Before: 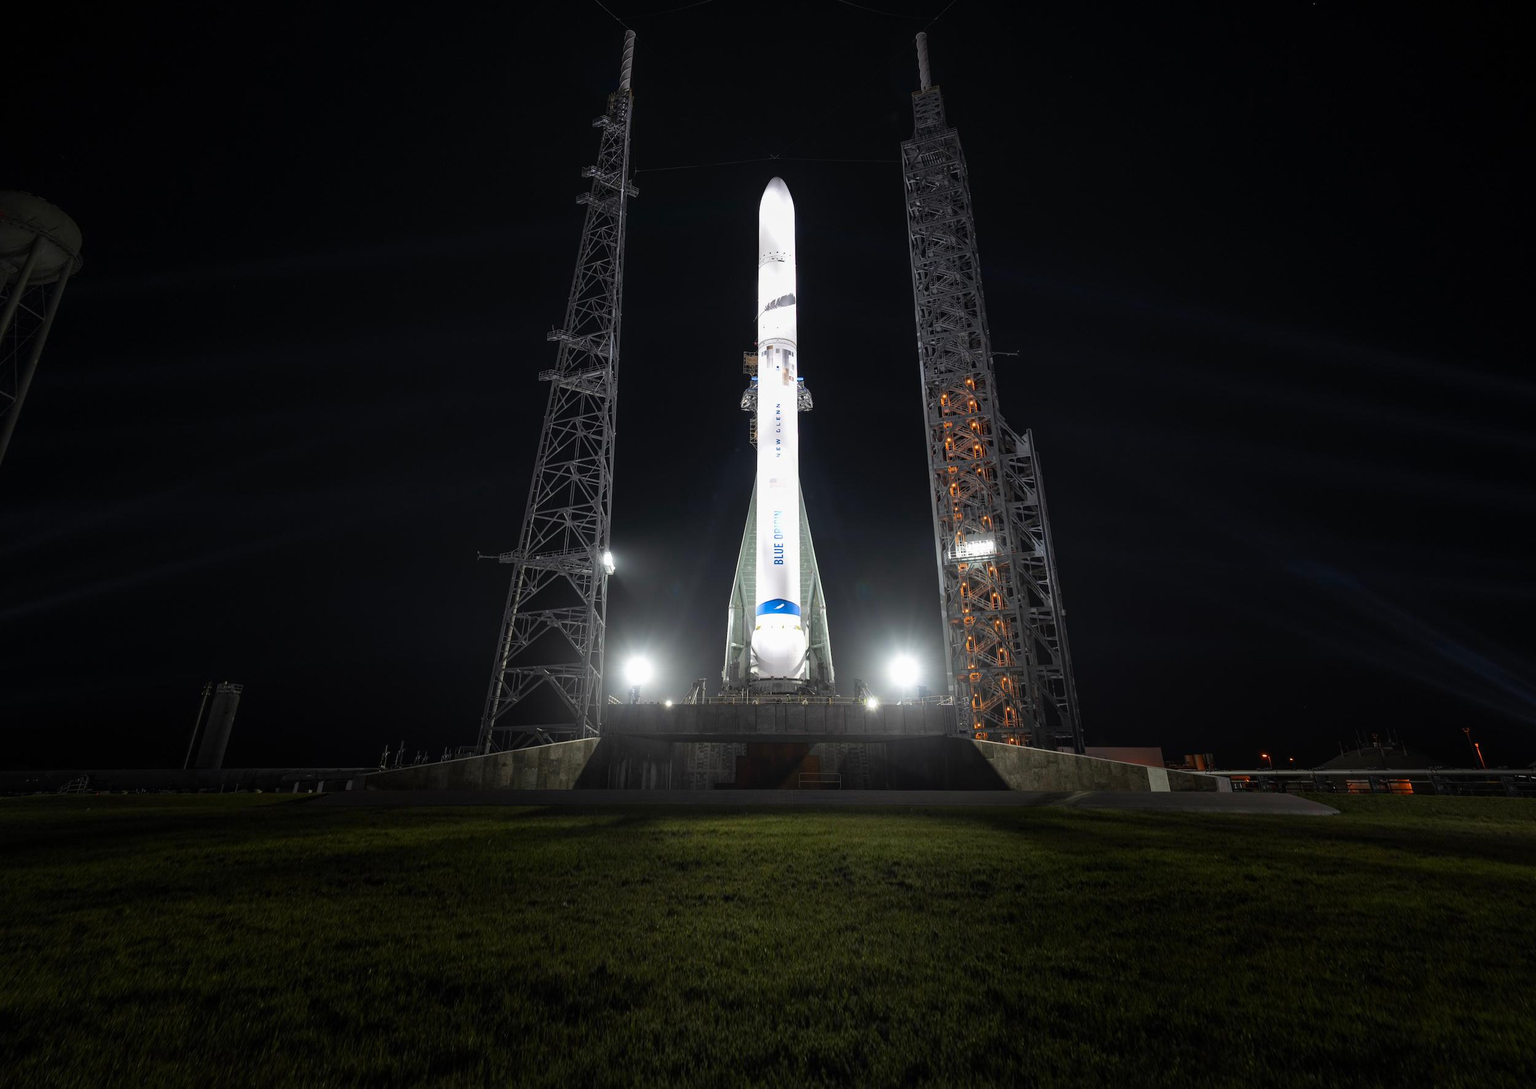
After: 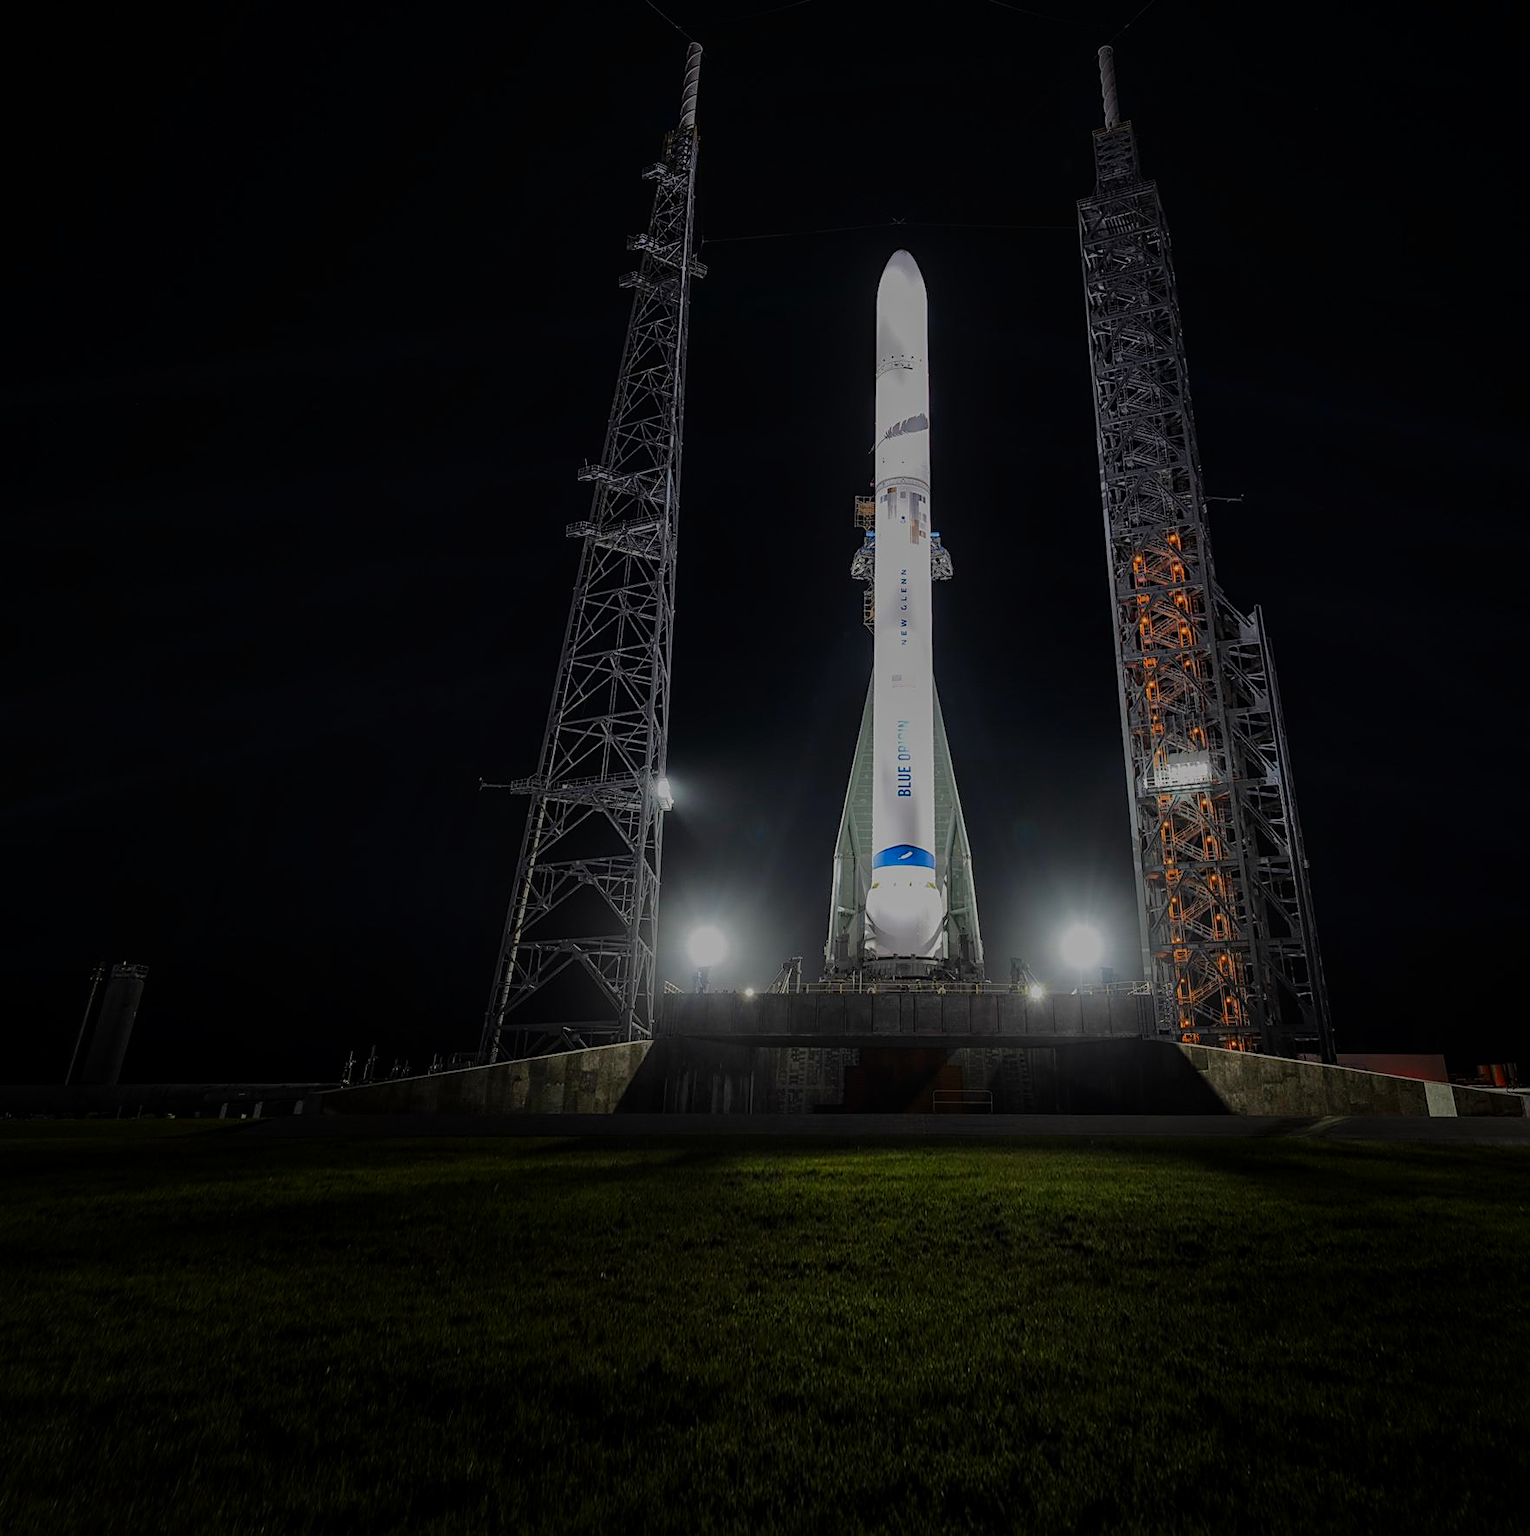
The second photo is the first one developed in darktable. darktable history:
crop and rotate: left 9.02%, right 20.3%
sharpen: on, module defaults
tone equalizer: -8 EV -1.97 EV, -7 EV -2 EV, -6 EV -1.98 EV, -5 EV -1.96 EV, -4 EV -1.97 EV, -3 EV -1.98 EV, -2 EV -1.99 EV, -1 EV -1.63 EV, +0 EV -1.99 EV, edges refinement/feathering 500, mask exposure compensation -1.57 EV, preserve details no
shadows and highlights: on, module defaults
local contrast: on, module defaults
contrast brightness saturation: contrast 0.08, saturation 0.203
